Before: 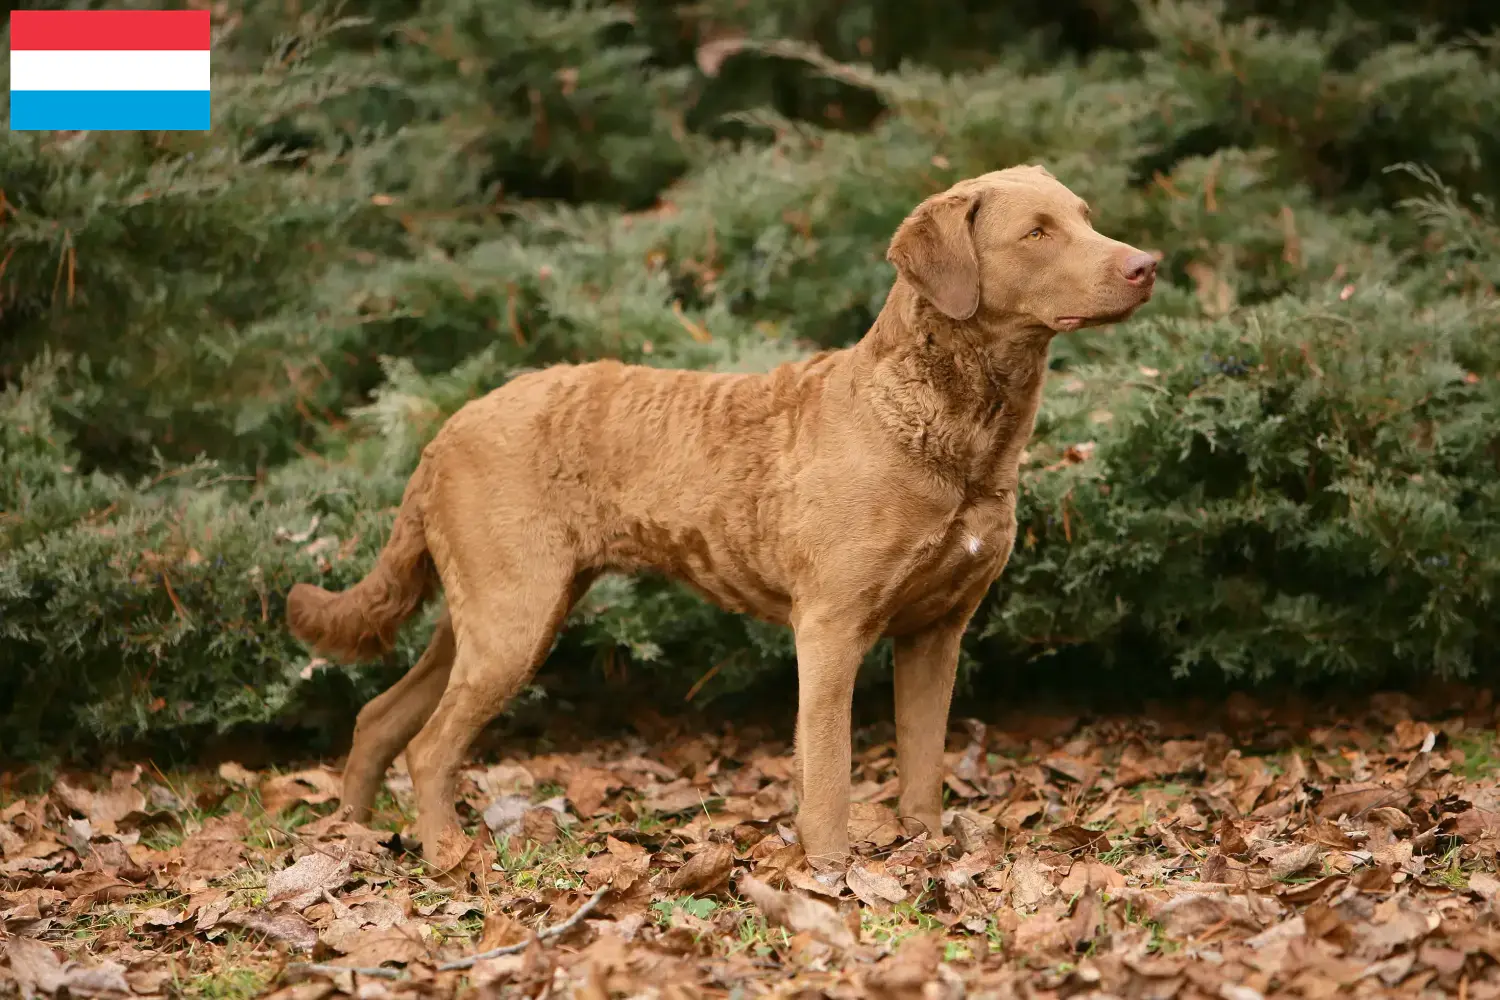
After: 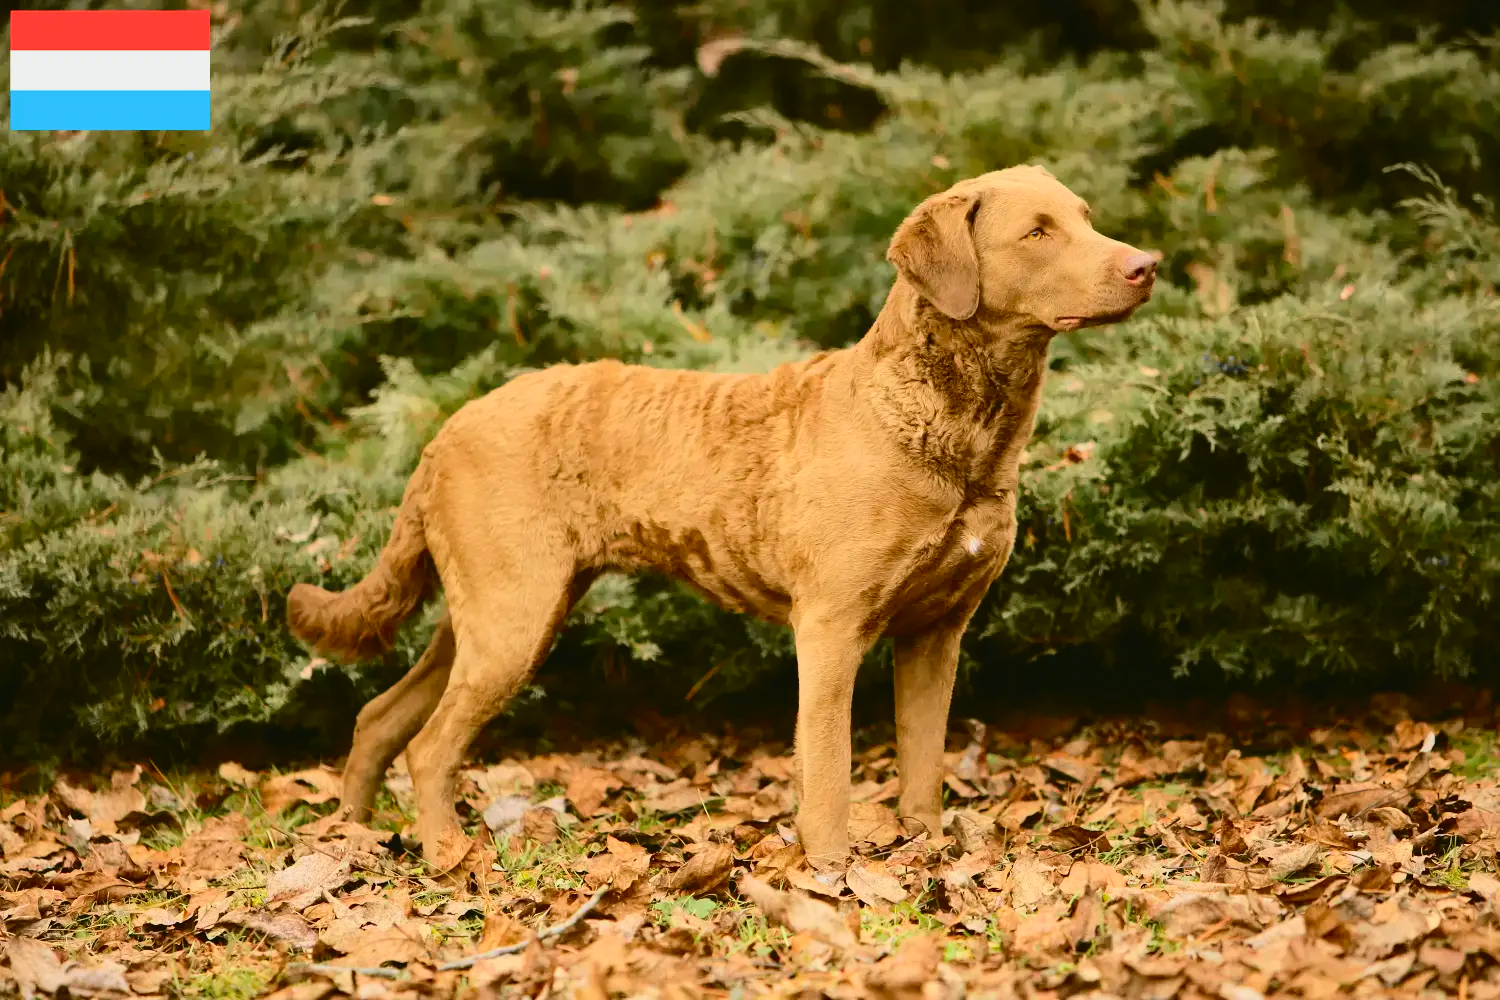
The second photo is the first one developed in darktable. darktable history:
tone equalizer: on, module defaults
tone curve: curves: ch0 [(0, 0.03) (0.113, 0.087) (0.207, 0.184) (0.515, 0.612) (0.712, 0.793) (1, 0.946)]; ch1 [(0, 0) (0.172, 0.123) (0.317, 0.279) (0.407, 0.401) (0.476, 0.482) (0.505, 0.499) (0.534, 0.534) (0.632, 0.645) (0.726, 0.745) (1, 1)]; ch2 [(0, 0) (0.411, 0.424) (0.505, 0.505) (0.521, 0.524) (0.541, 0.569) (0.65, 0.699) (1, 1)], color space Lab, independent channels, preserve colors none
color balance: output saturation 110%
